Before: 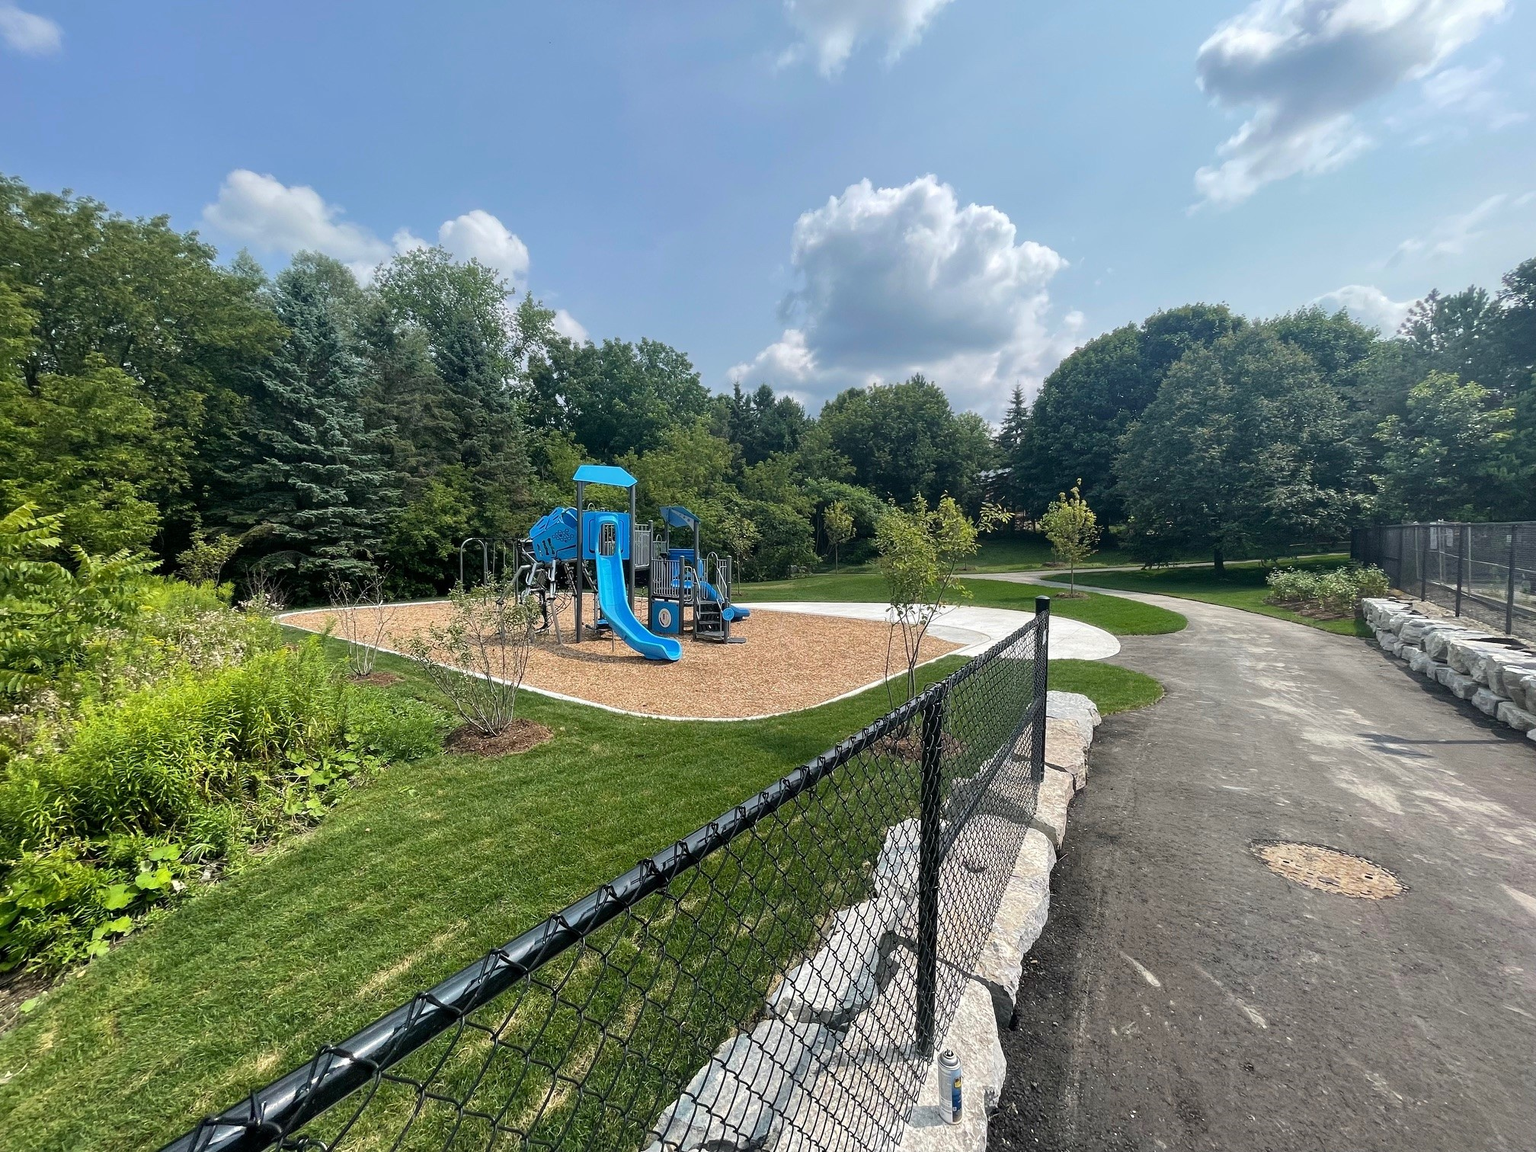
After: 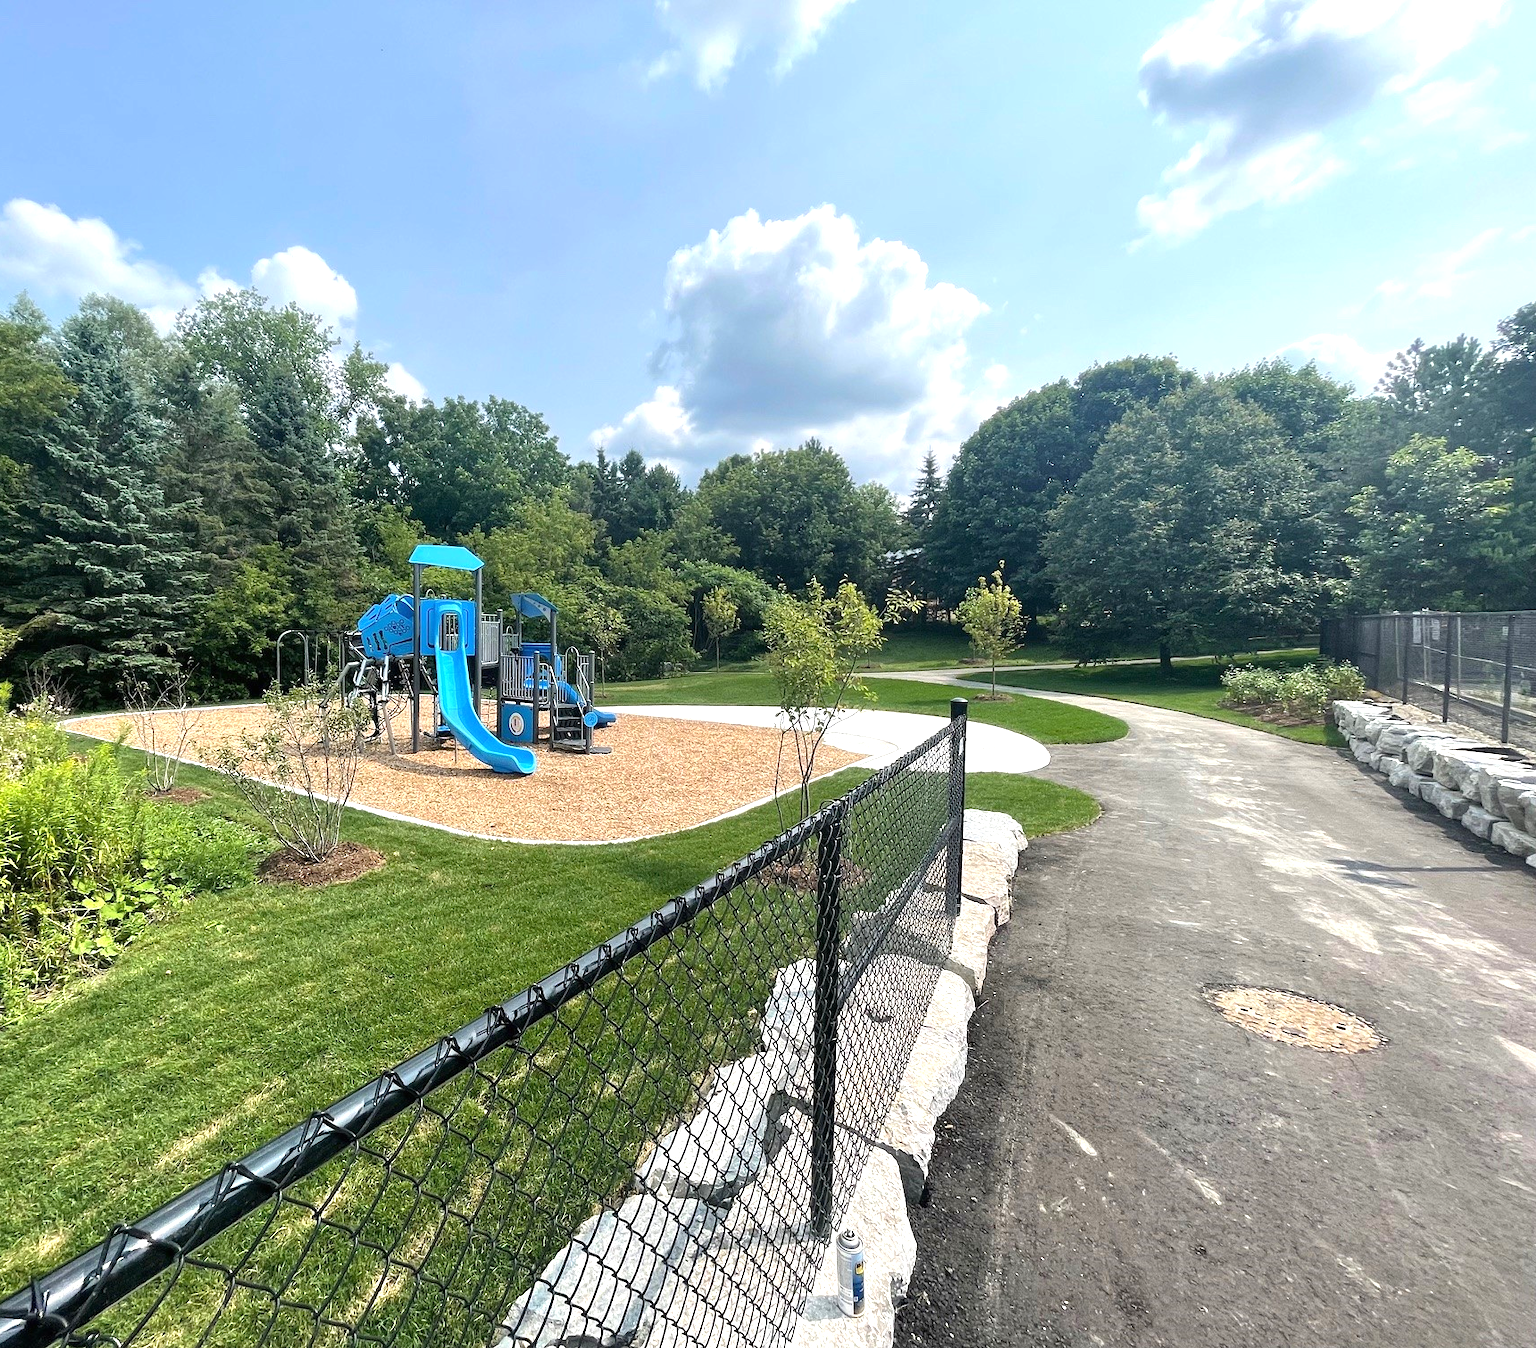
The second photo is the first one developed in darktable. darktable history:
exposure: black level correction 0, exposure 0.7 EV, compensate exposure bias true, compensate highlight preservation false
crop and rotate: left 14.584%
